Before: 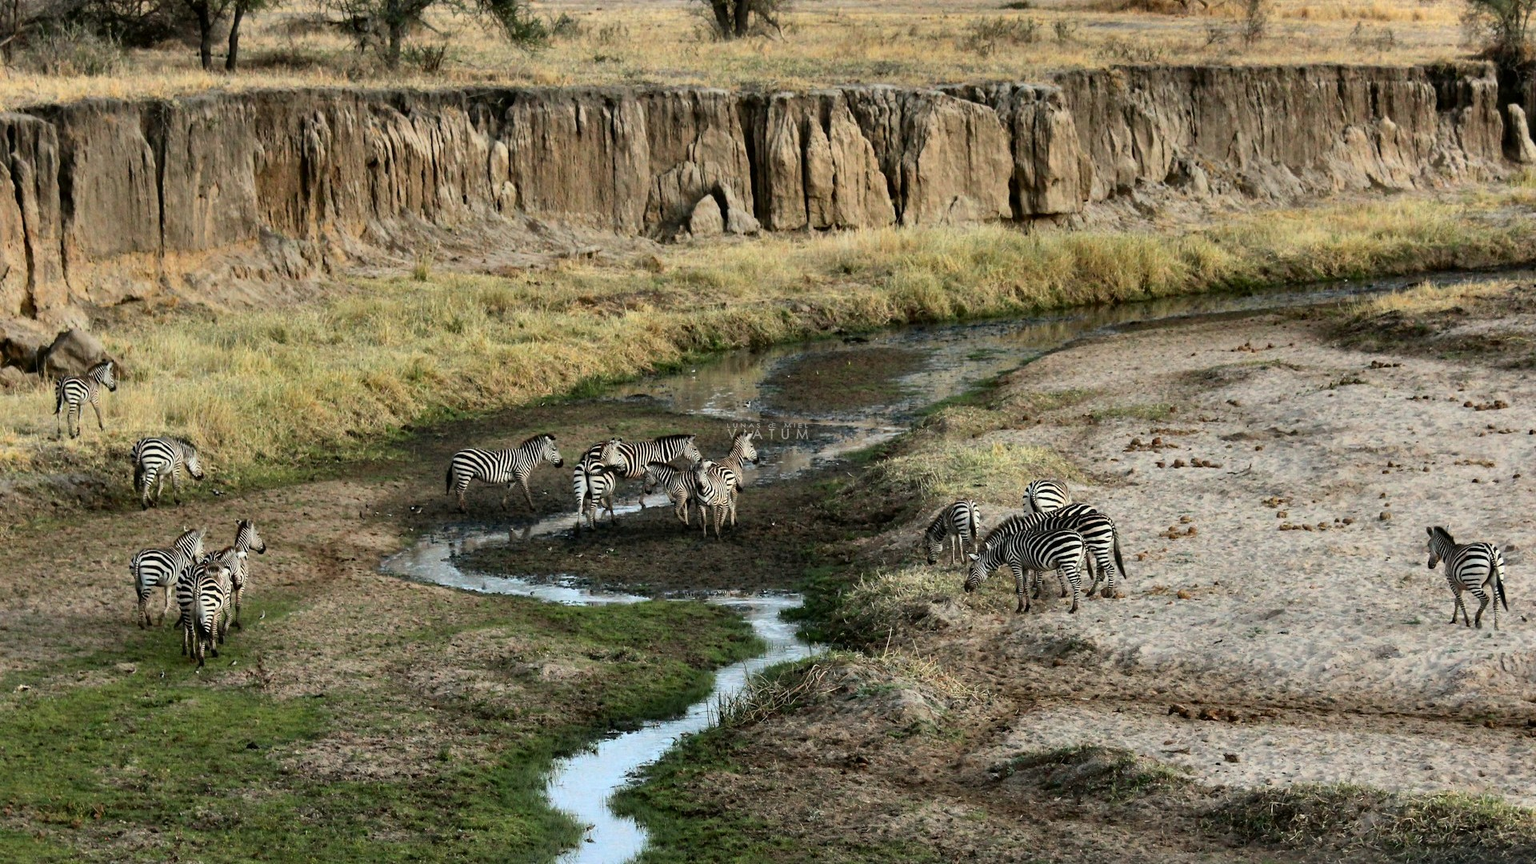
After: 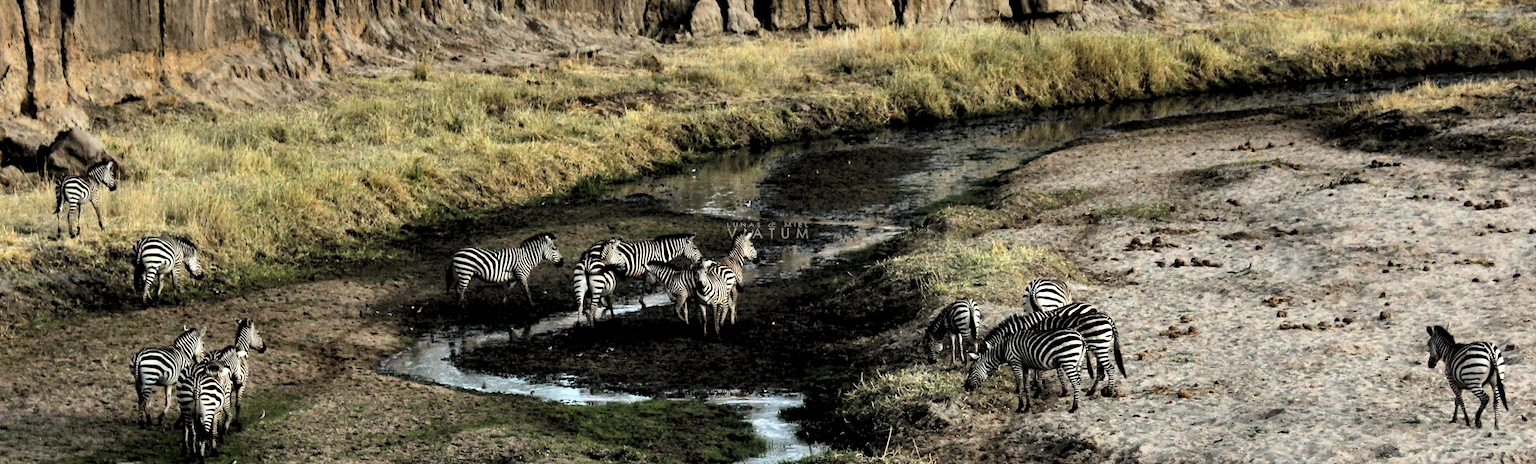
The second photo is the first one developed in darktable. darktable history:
crop and rotate: top 23.262%, bottom 22.953%
levels: levels [0.182, 0.542, 0.902]
